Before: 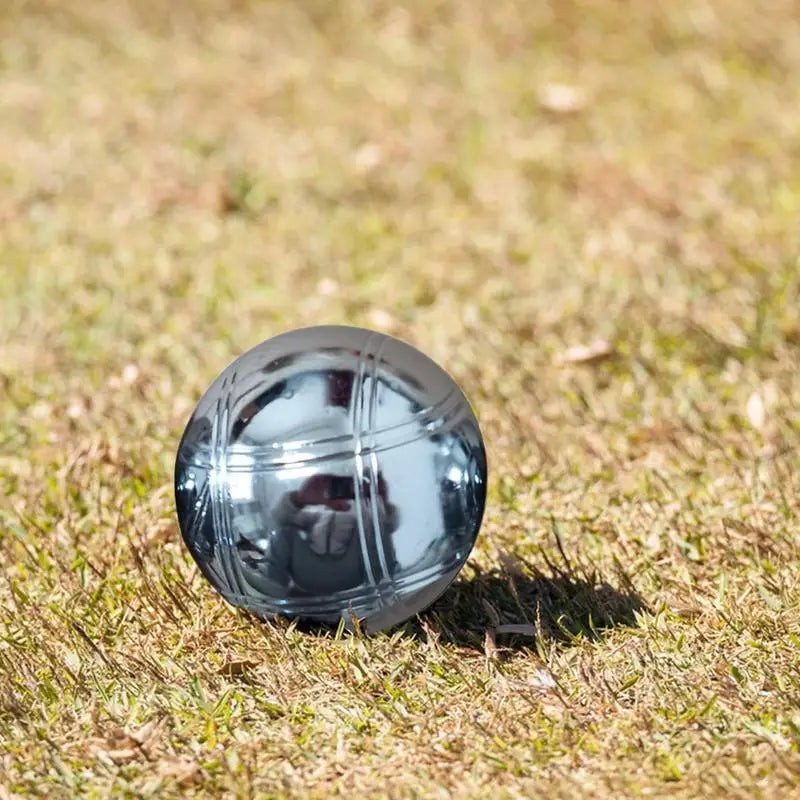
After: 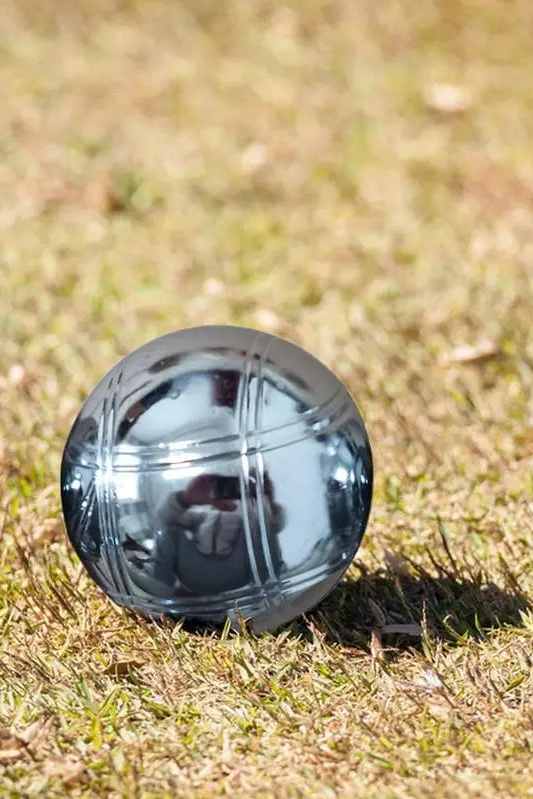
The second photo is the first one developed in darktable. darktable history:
levels: mode automatic, levels [0, 0.394, 0.787]
color calibration: illuminant same as pipeline (D50), adaptation XYZ, x 0.345, y 0.358, temperature 5022.45 K, saturation algorithm version 1 (2020)
crop and rotate: left 14.342%, right 18.989%
